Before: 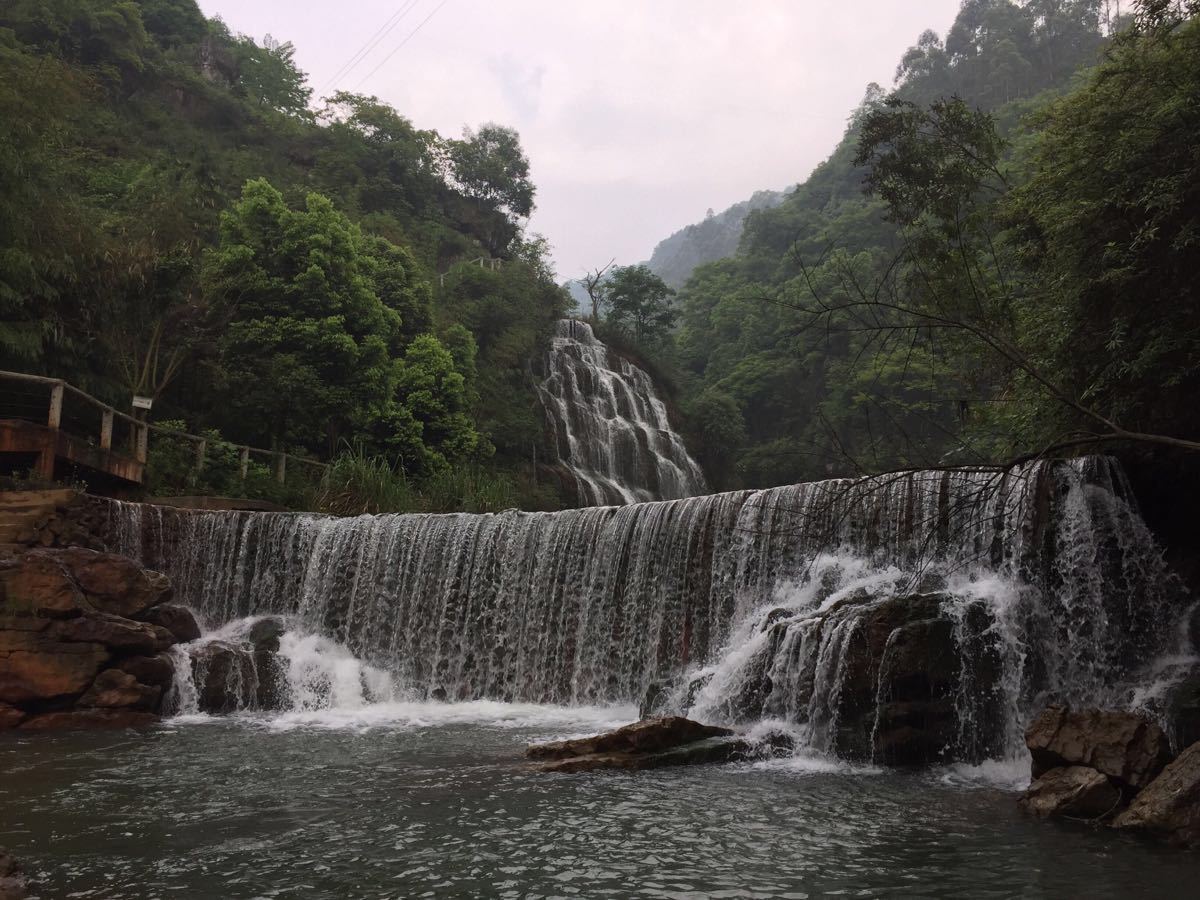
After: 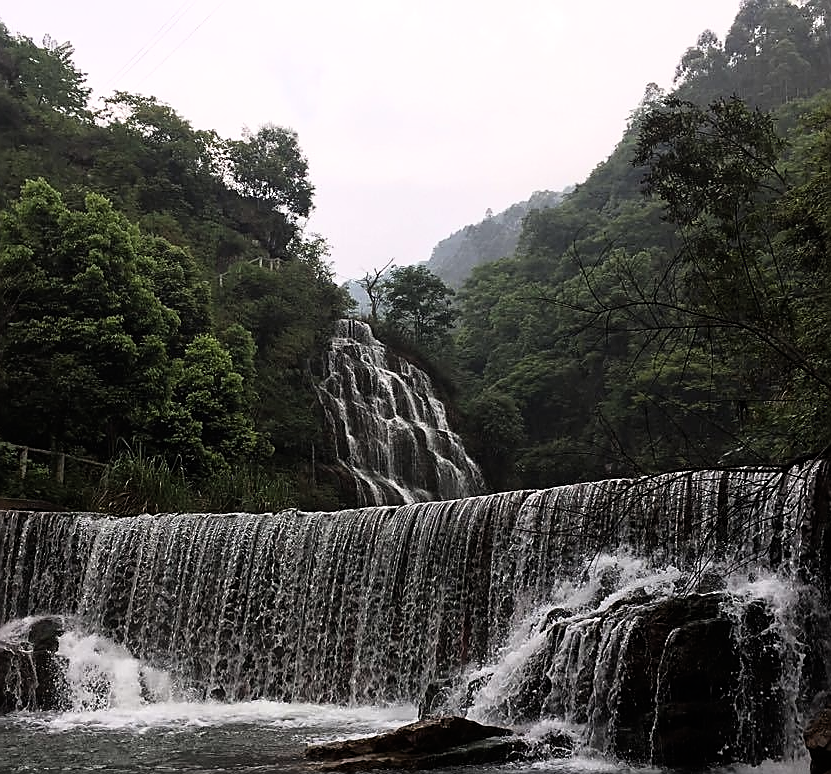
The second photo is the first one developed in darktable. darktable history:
filmic rgb: white relative exposure 2.34 EV, hardness 6.59
sharpen: radius 1.4, amount 1.25, threshold 0.7
crop: left 18.479%, right 12.2%, bottom 13.971%
